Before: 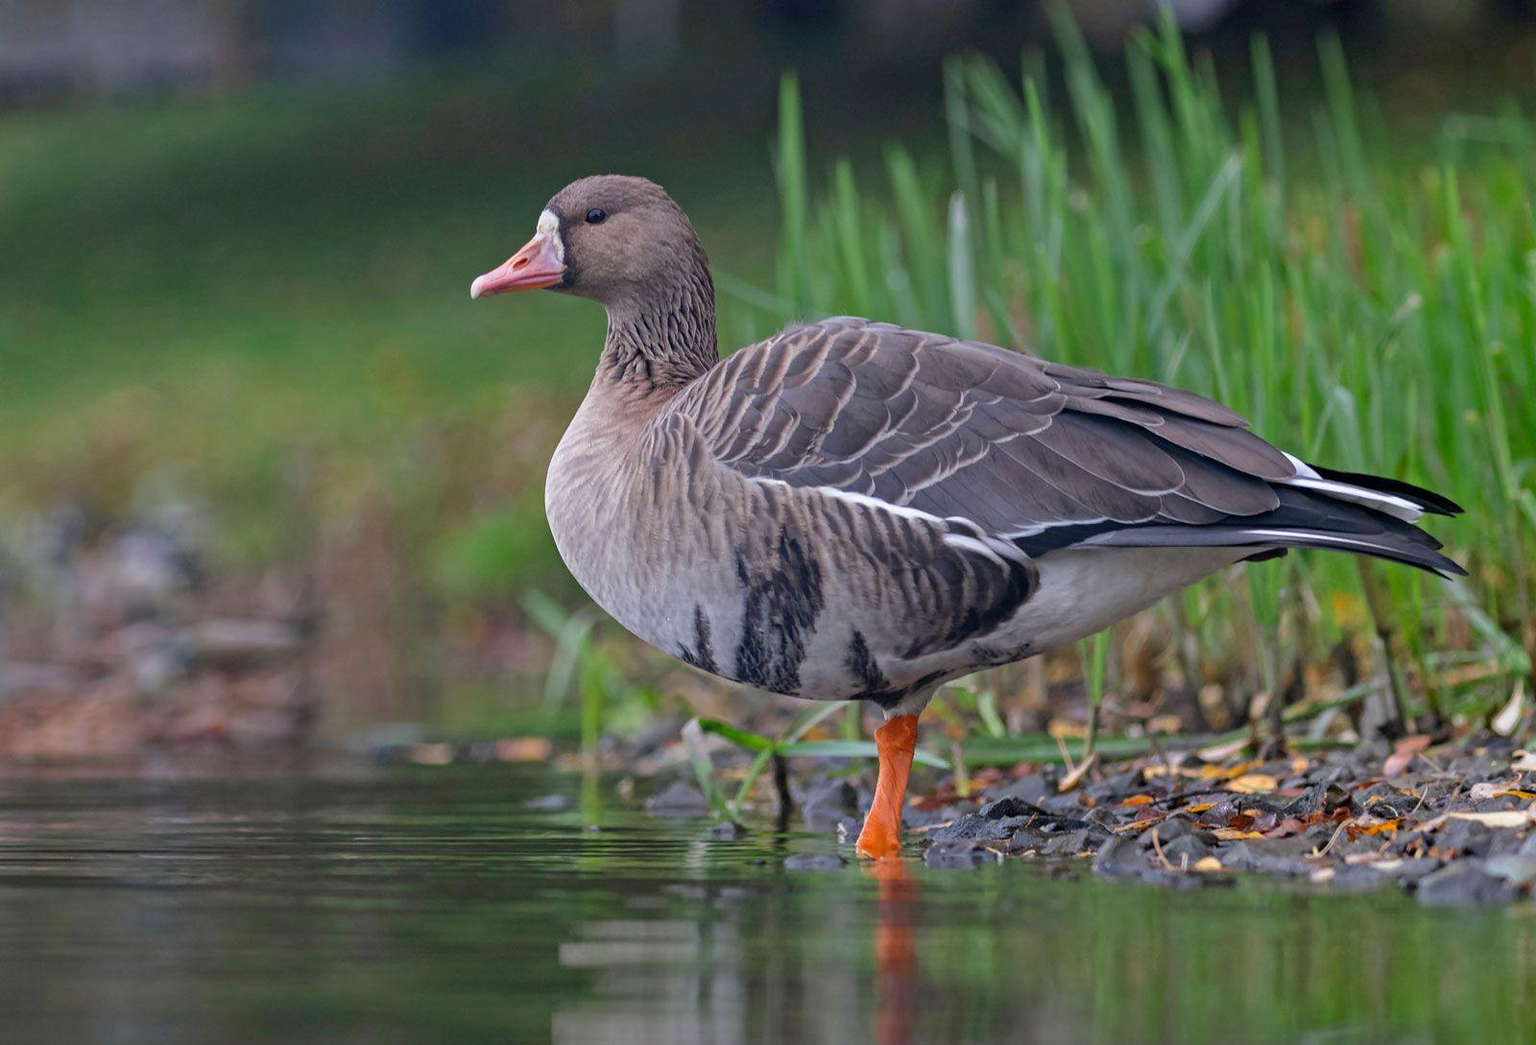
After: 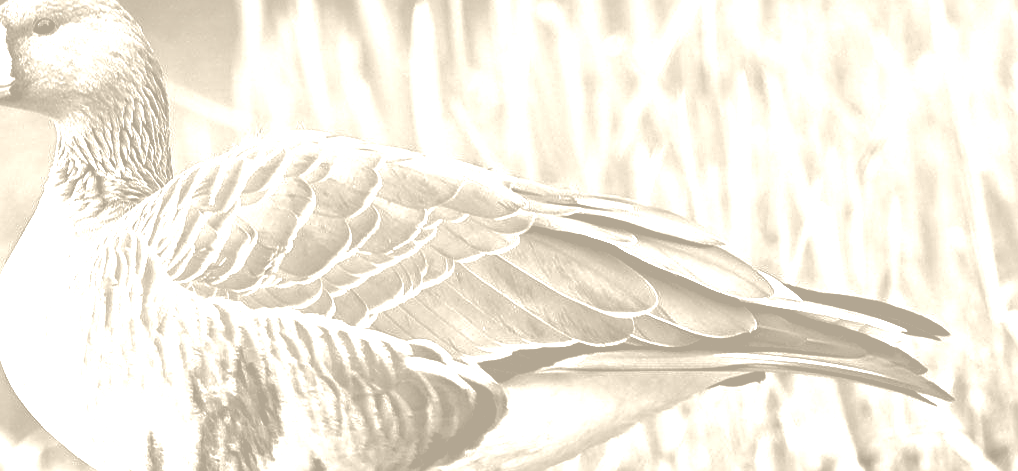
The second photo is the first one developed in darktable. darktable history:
crop: left 36.005%, top 18.293%, right 0.31%, bottom 38.444%
colorize: hue 36°, saturation 71%, lightness 80.79%
sharpen: on, module defaults
tone curve: curves: ch0 [(0, 0) (0.051, 0.03) (0.096, 0.071) (0.241, 0.247) (0.455, 0.525) (0.594, 0.697) (0.741, 0.845) (0.871, 0.933) (1, 0.984)]; ch1 [(0, 0) (0.1, 0.038) (0.318, 0.243) (0.399, 0.351) (0.478, 0.469) (0.499, 0.499) (0.534, 0.549) (0.565, 0.594) (0.601, 0.634) (0.666, 0.7) (1, 1)]; ch2 [(0, 0) (0.453, 0.45) (0.479, 0.483) (0.504, 0.499) (0.52, 0.519) (0.541, 0.559) (0.592, 0.612) (0.824, 0.815) (1, 1)], color space Lab, independent channels, preserve colors none
exposure: black level correction 0.009, exposure -0.159 EV, compensate highlight preservation false
contrast equalizer: y [[0.514, 0.573, 0.581, 0.508, 0.5, 0.5], [0.5 ×6], [0.5 ×6], [0 ×6], [0 ×6]]
contrast brightness saturation: contrast 0.83, brightness 0.59, saturation 0.59
